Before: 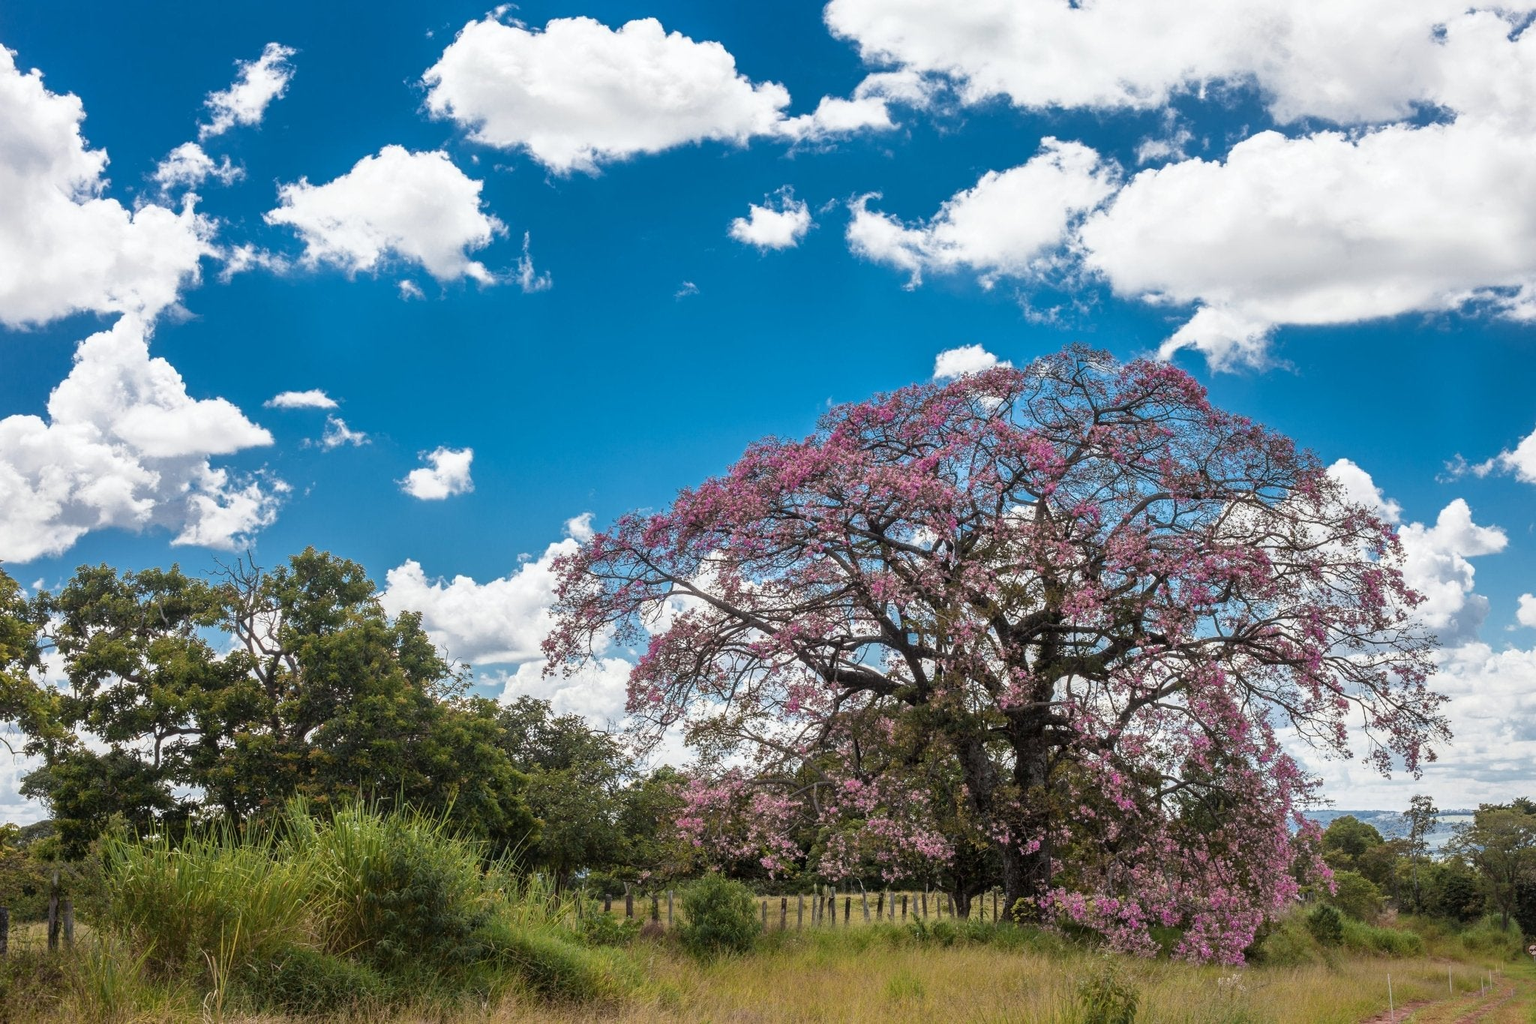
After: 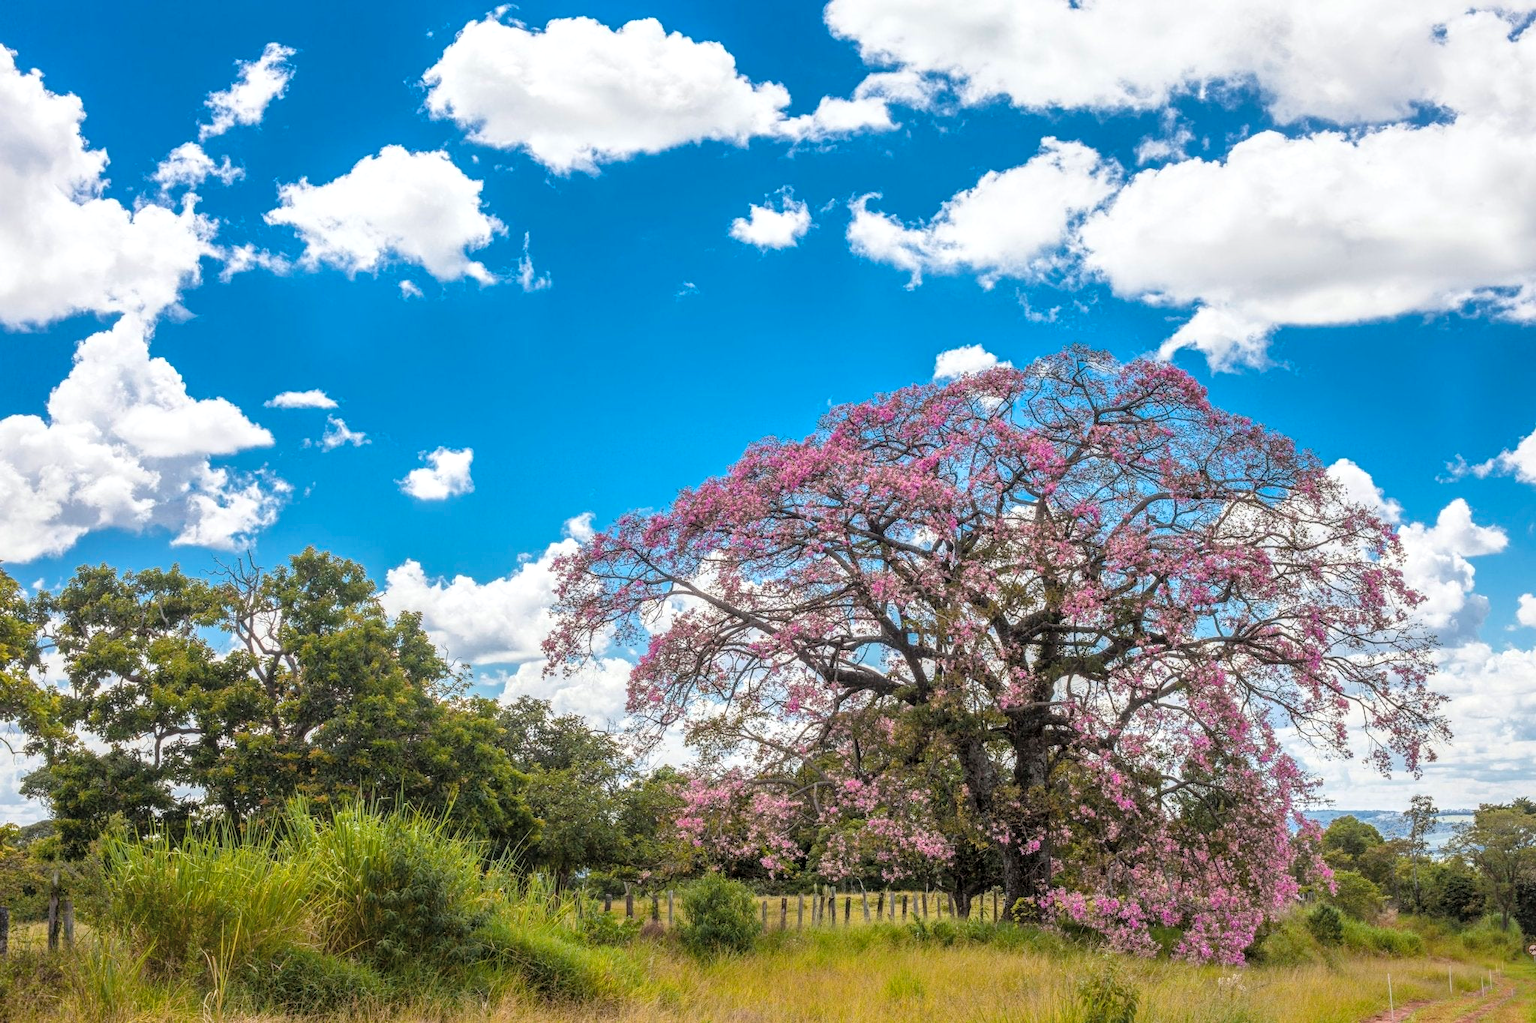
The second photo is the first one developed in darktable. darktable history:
contrast brightness saturation: brightness 0.15
color balance rgb: perceptual saturation grading › global saturation 25%, global vibrance 20%
local contrast: on, module defaults
